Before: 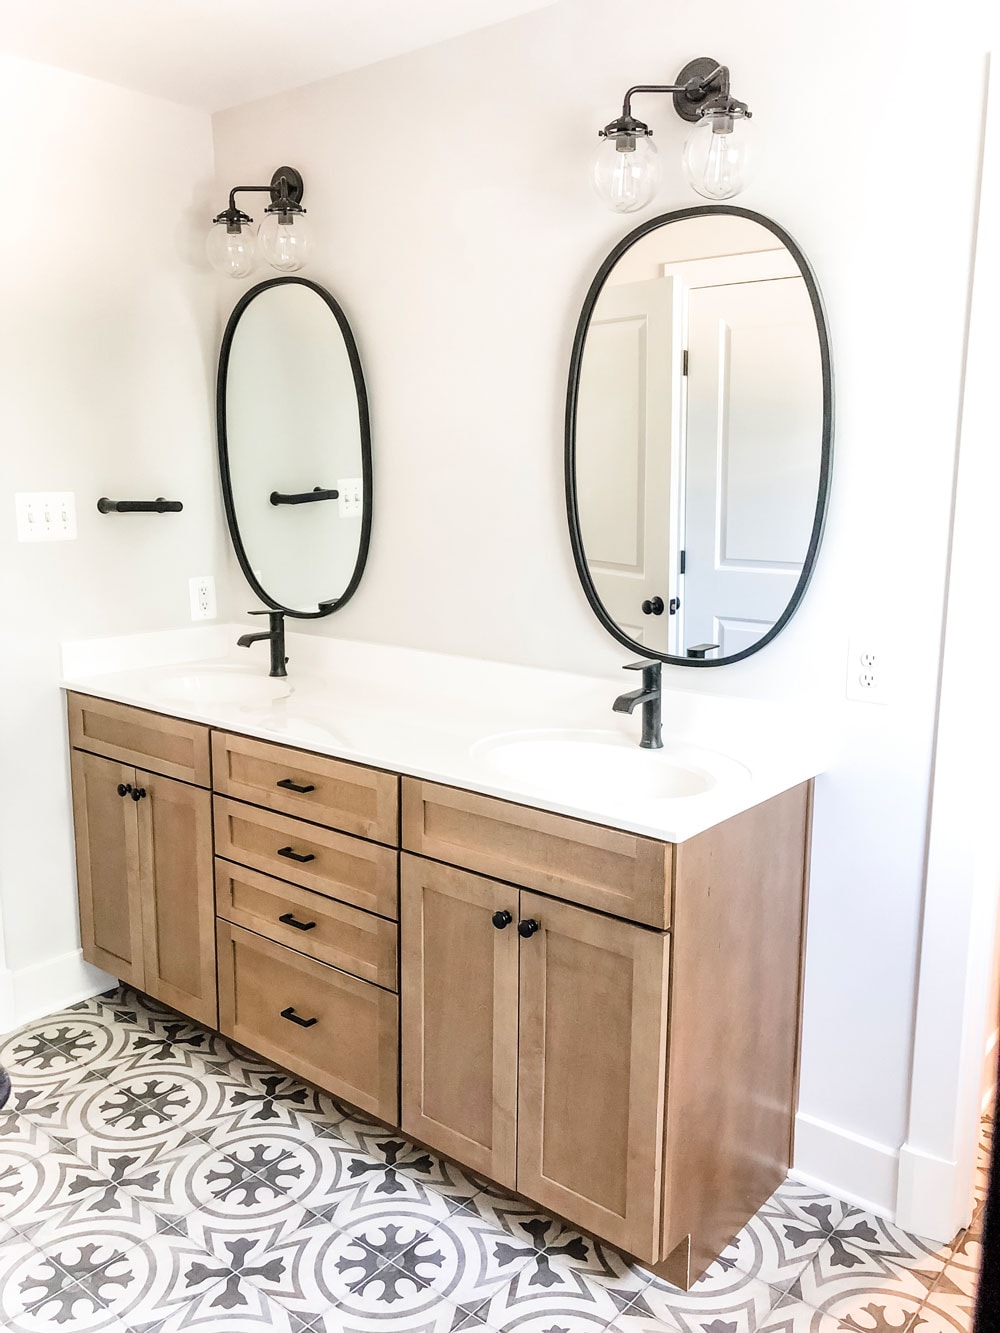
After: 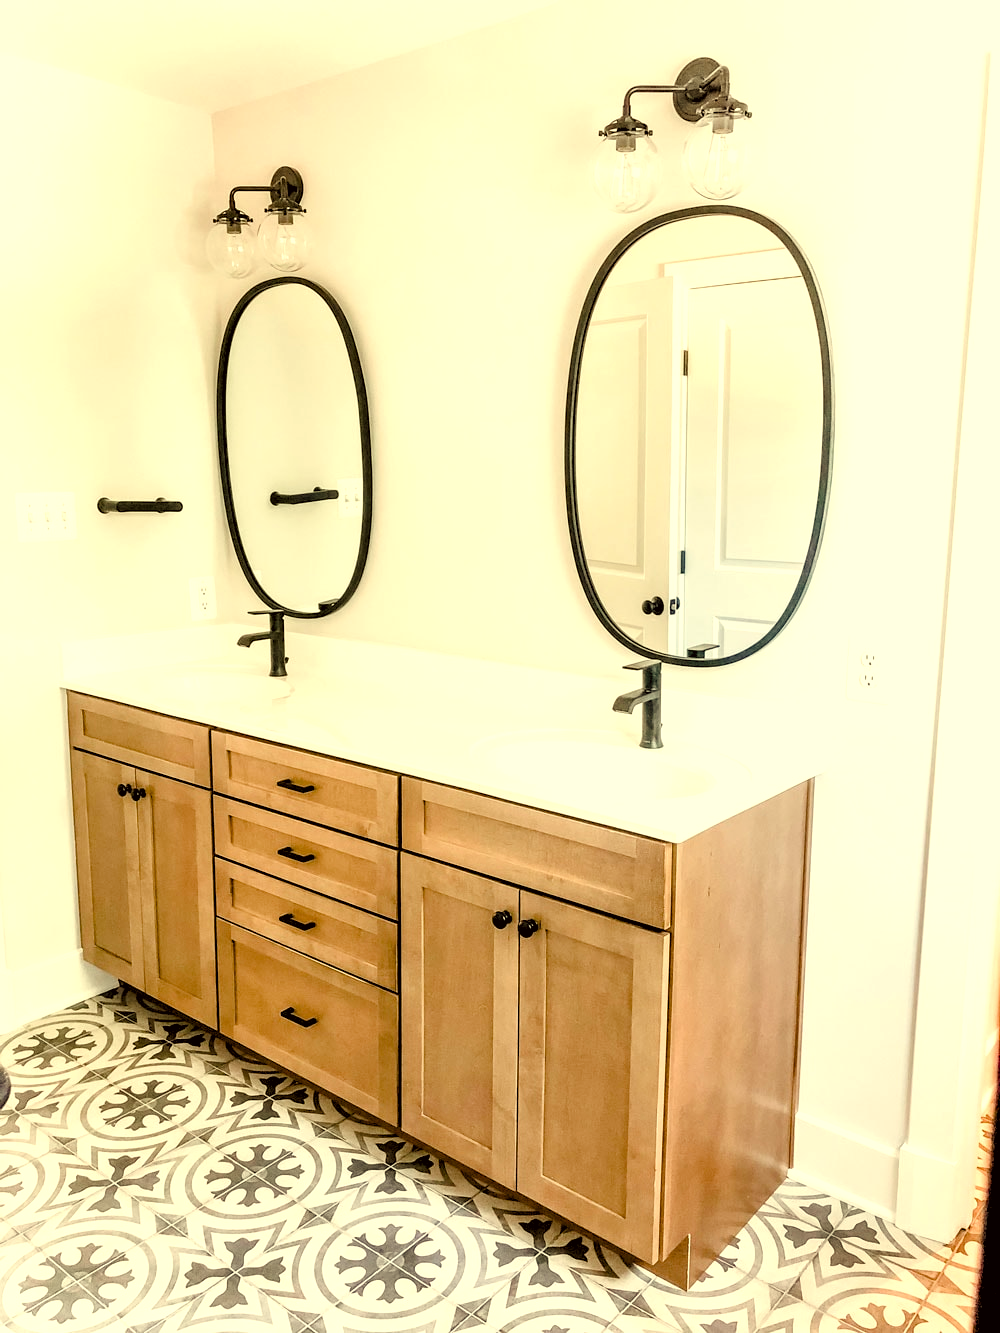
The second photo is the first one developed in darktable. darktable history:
white balance: red 1.08, blue 0.791
color correction: highlights a* -2.73, highlights b* -2.09, shadows a* 2.41, shadows b* 2.73
levels: mode automatic, black 0.023%, white 99.97%, levels [0.062, 0.494, 0.925]
rgb levels: levels [[0.01, 0.419, 0.839], [0, 0.5, 1], [0, 0.5, 1]]
color balance rgb: perceptual saturation grading › global saturation 20%, perceptual saturation grading › highlights -25%, perceptual saturation grading › shadows 50%
exposure: compensate highlight preservation false
